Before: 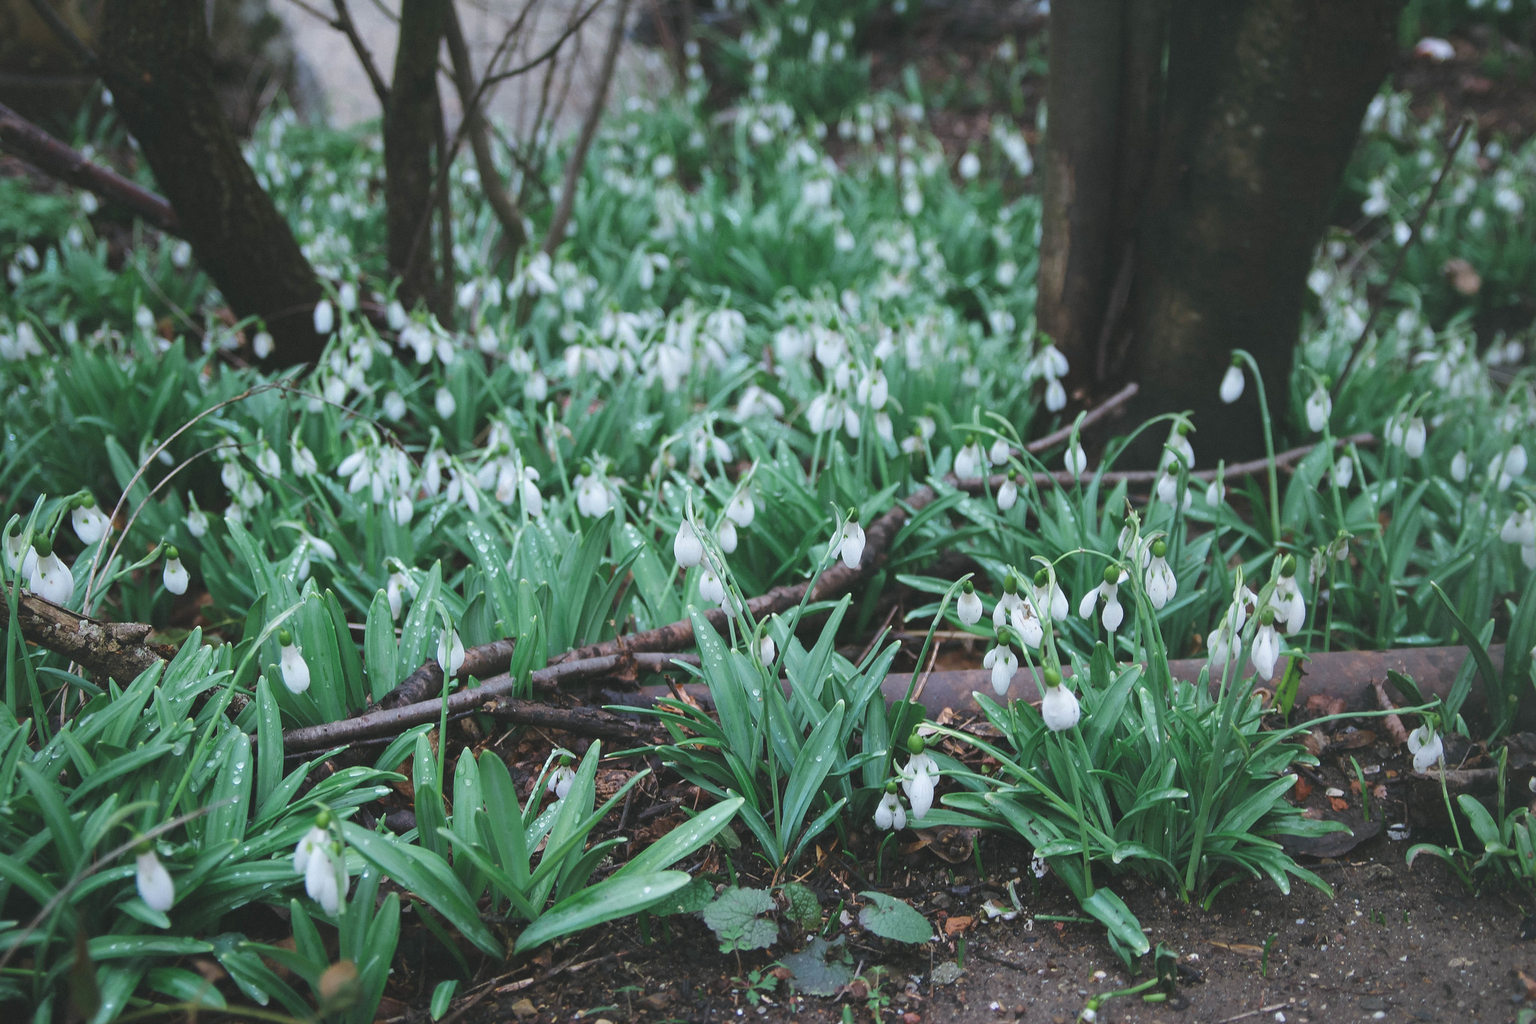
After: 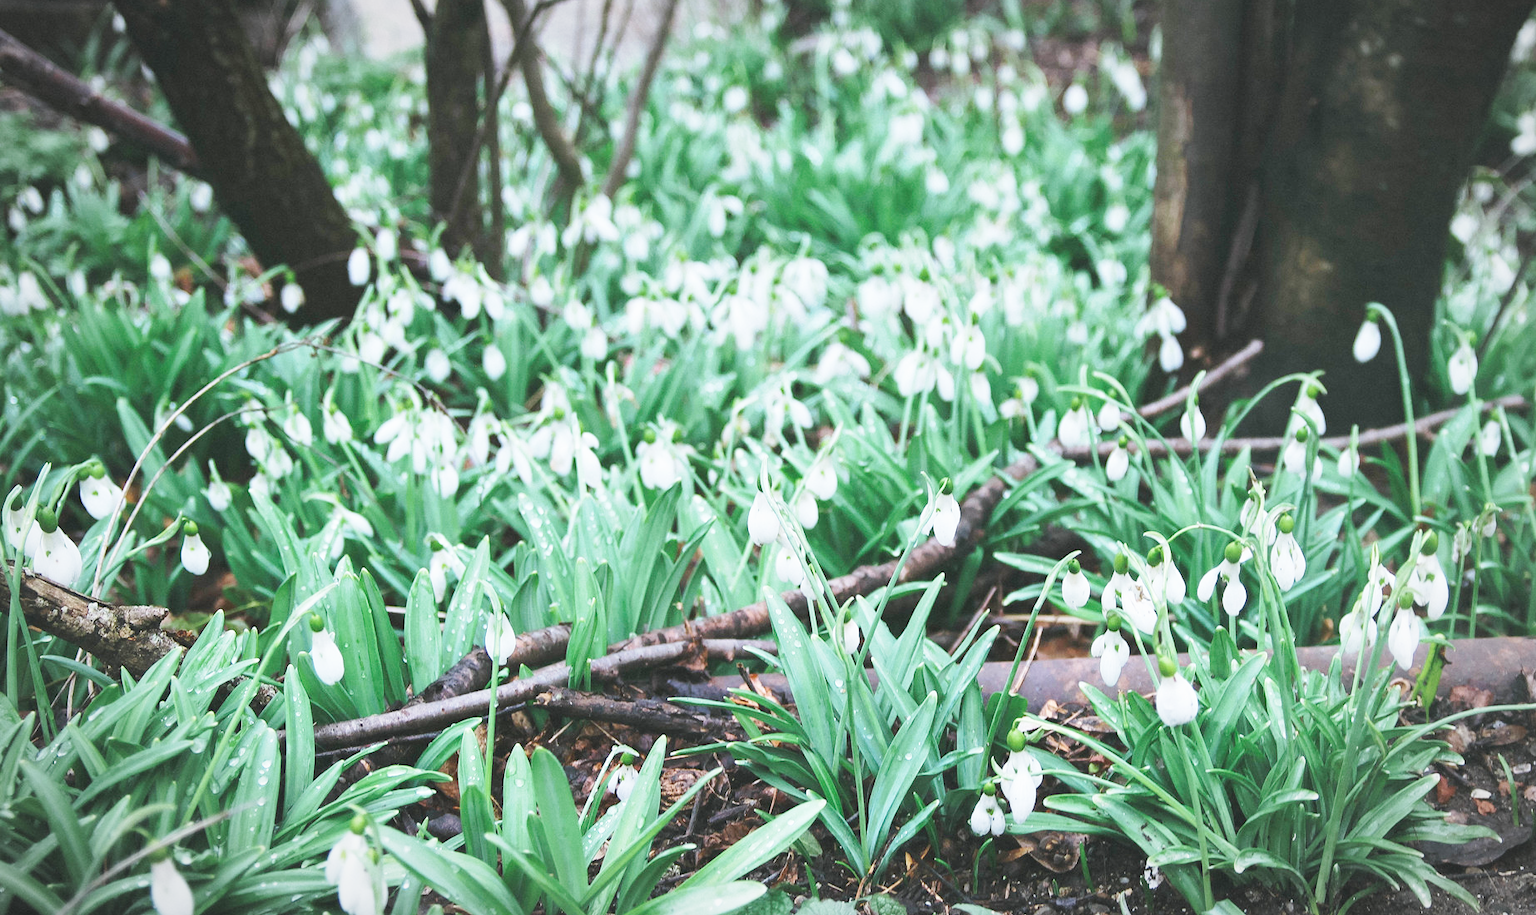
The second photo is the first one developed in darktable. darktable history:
crop: top 7.492%, right 9.835%, bottom 11.904%
base curve: curves: ch0 [(0, 0) (0.018, 0.026) (0.143, 0.37) (0.33, 0.731) (0.458, 0.853) (0.735, 0.965) (0.905, 0.986) (1, 1)], preserve colors none
vignetting: fall-off start 86.24%, brightness -0.209, automatic ratio true, unbound false
